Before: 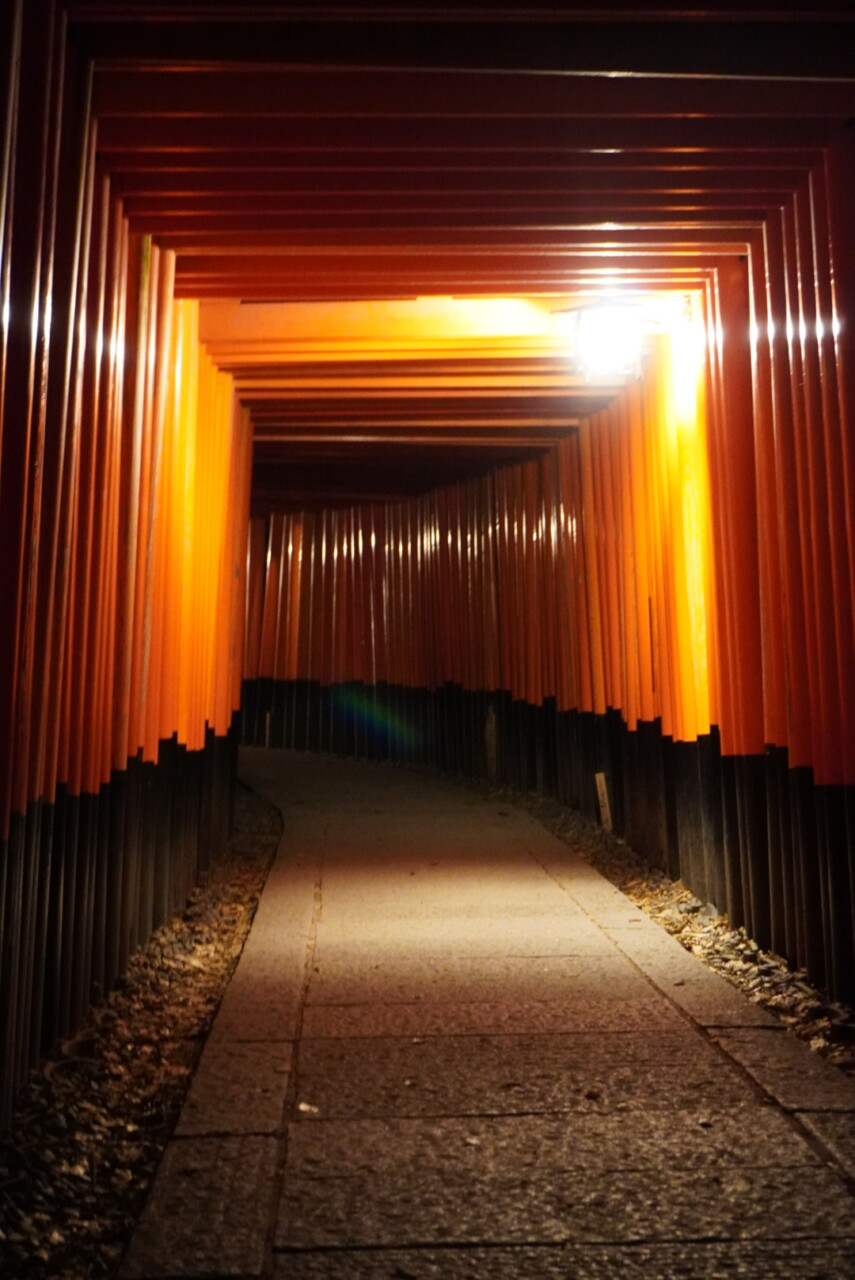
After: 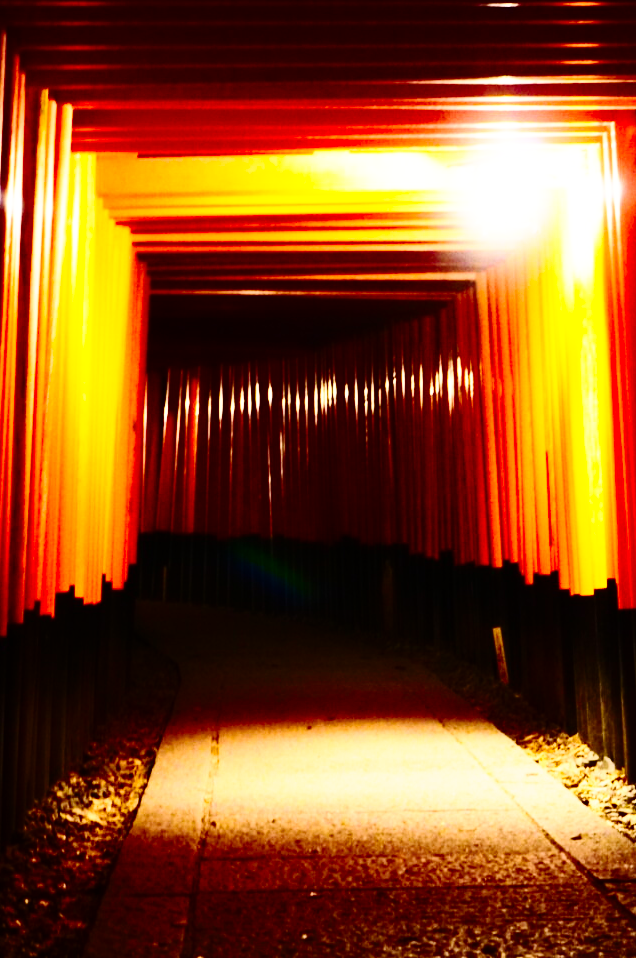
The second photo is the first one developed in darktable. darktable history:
base curve: curves: ch0 [(0, 0) (0.04, 0.03) (0.133, 0.232) (0.448, 0.748) (0.843, 0.968) (1, 1)], preserve colors none
contrast brightness saturation: contrast 0.396, brightness 0.052, saturation 0.251
crop and rotate: left 12.074%, top 11.463%, right 13.445%, bottom 13.681%
